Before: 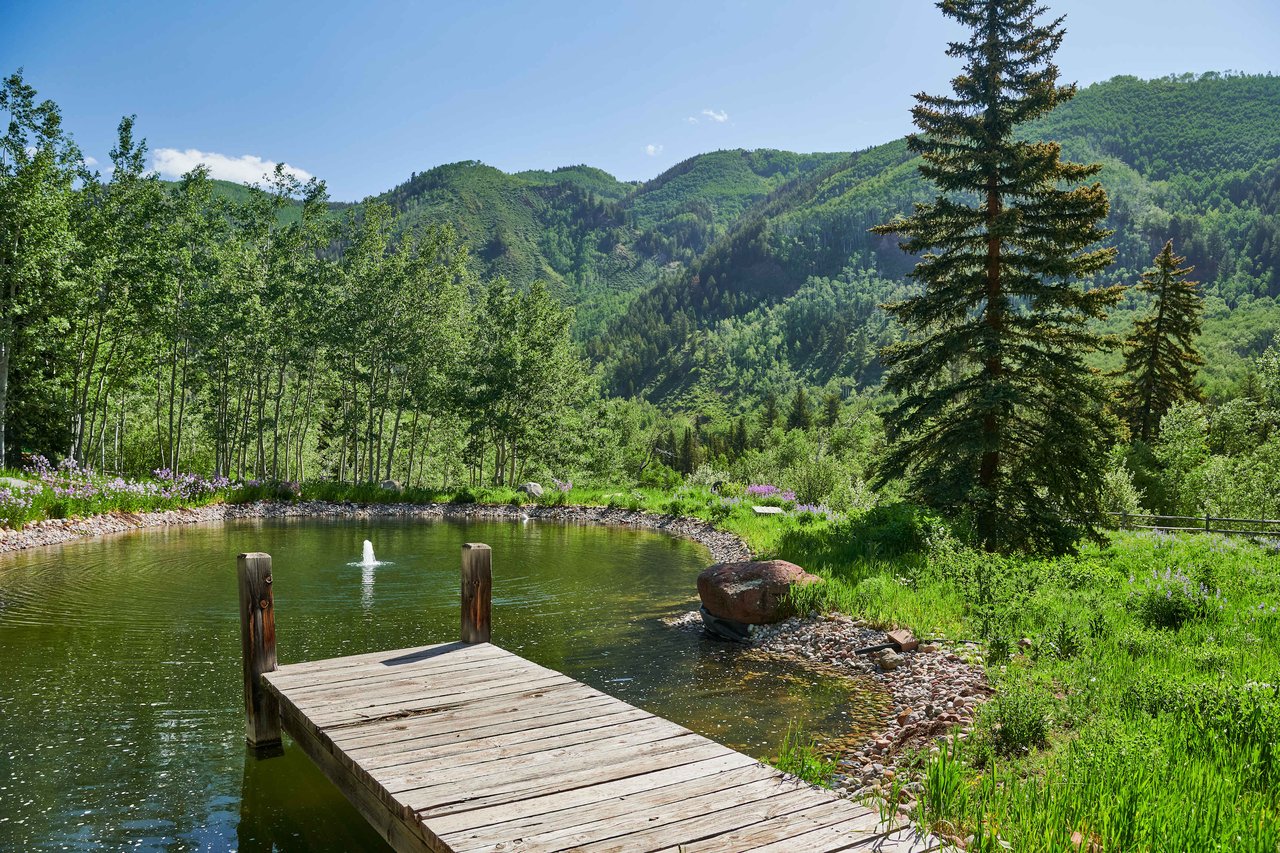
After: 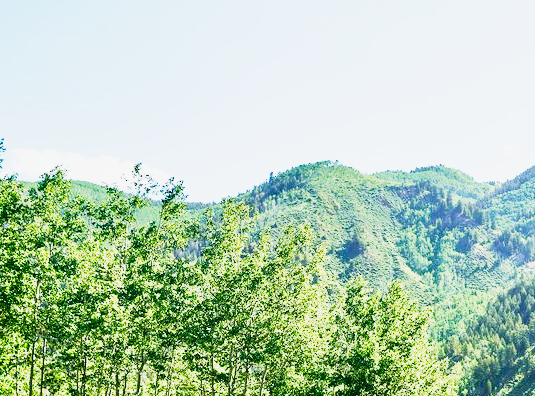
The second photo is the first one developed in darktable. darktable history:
crop and rotate: left 11.123%, top 0.075%, right 47.035%, bottom 53.458%
base curve: curves: ch0 [(0, 0.003) (0.001, 0.002) (0.006, 0.004) (0.02, 0.022) (0.048, 0.086) (0.094, 0.234) (0.162, 0.431) (0.258, 0.629) (0.385, 0.8) (0.548, 0.918) (0.751, 0.988) (1, 1)], preserve colors none
tone curve: curves: ch0 [(0, 0.005) (0.103, 0.097) (0.18, 0.22) (0.378, 0.482) (0.504, 0.631) (0.663, 0.801) (0.834, 0.914) (1, 0.971)]; ch1 [(0, 0) (0.172, 0.123) (0.324, 0.253) (0.396, 0.388) (0.478, 0.461) (0.499, 0.498) (0.545, 0.587) (0.604, 0.692) (0.704, 0.818) (1, 1)]; ch2 [(0, 0) (0.411, 0.424) (0.496, 0.5) (0.521, 0.537) (0.555, 0.585) (0.628, 0.703) (1, 1)], preserve colors none
